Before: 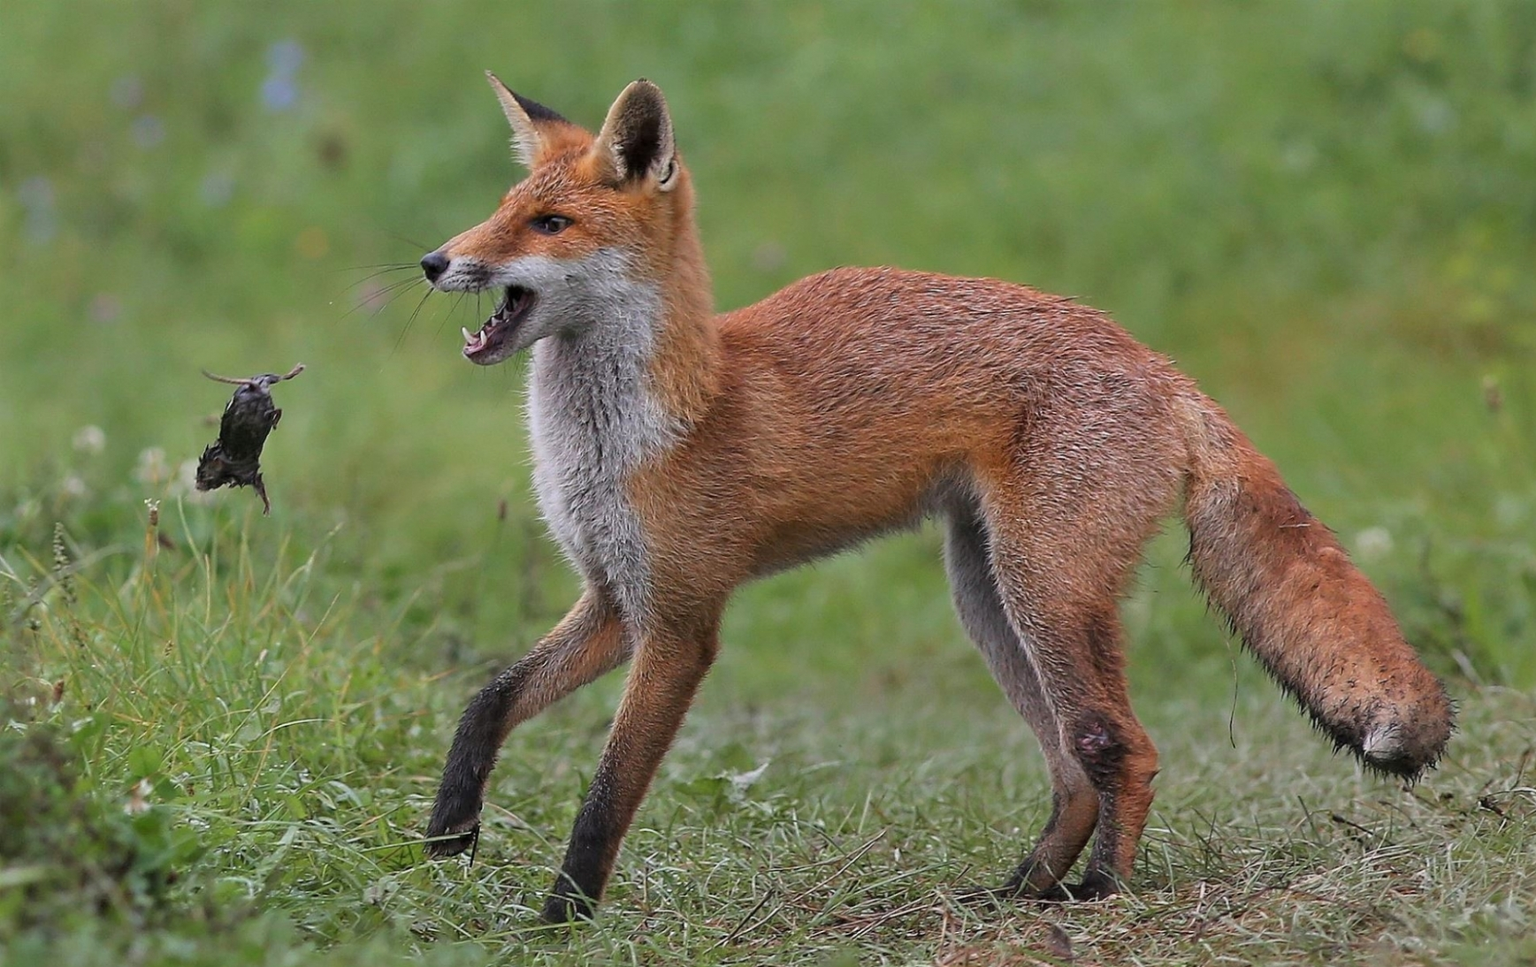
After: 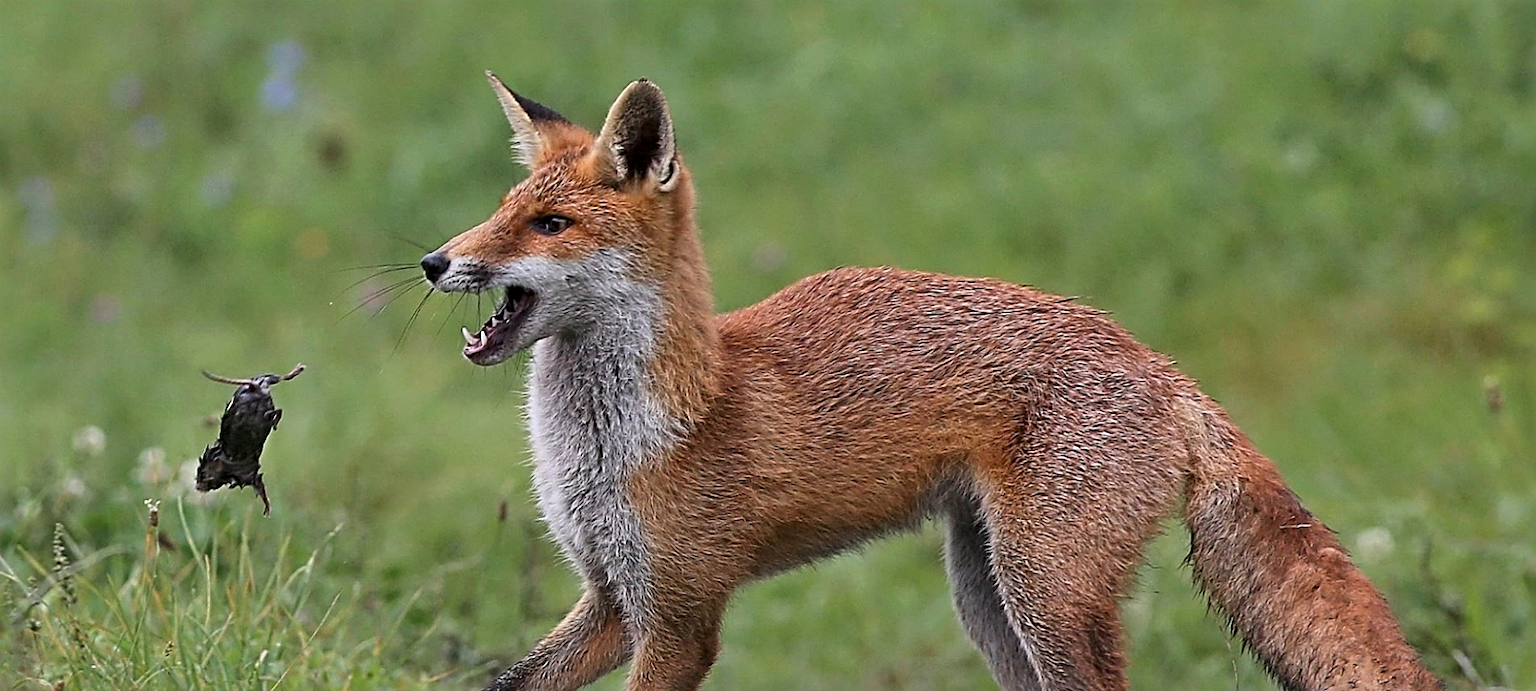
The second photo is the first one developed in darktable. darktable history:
crop: bottom 28.576%
local contrast: mode bilateral grid, contrast 20, coarseness 50, detail 140%, midtone range 0.2
sharpen: radius 4
